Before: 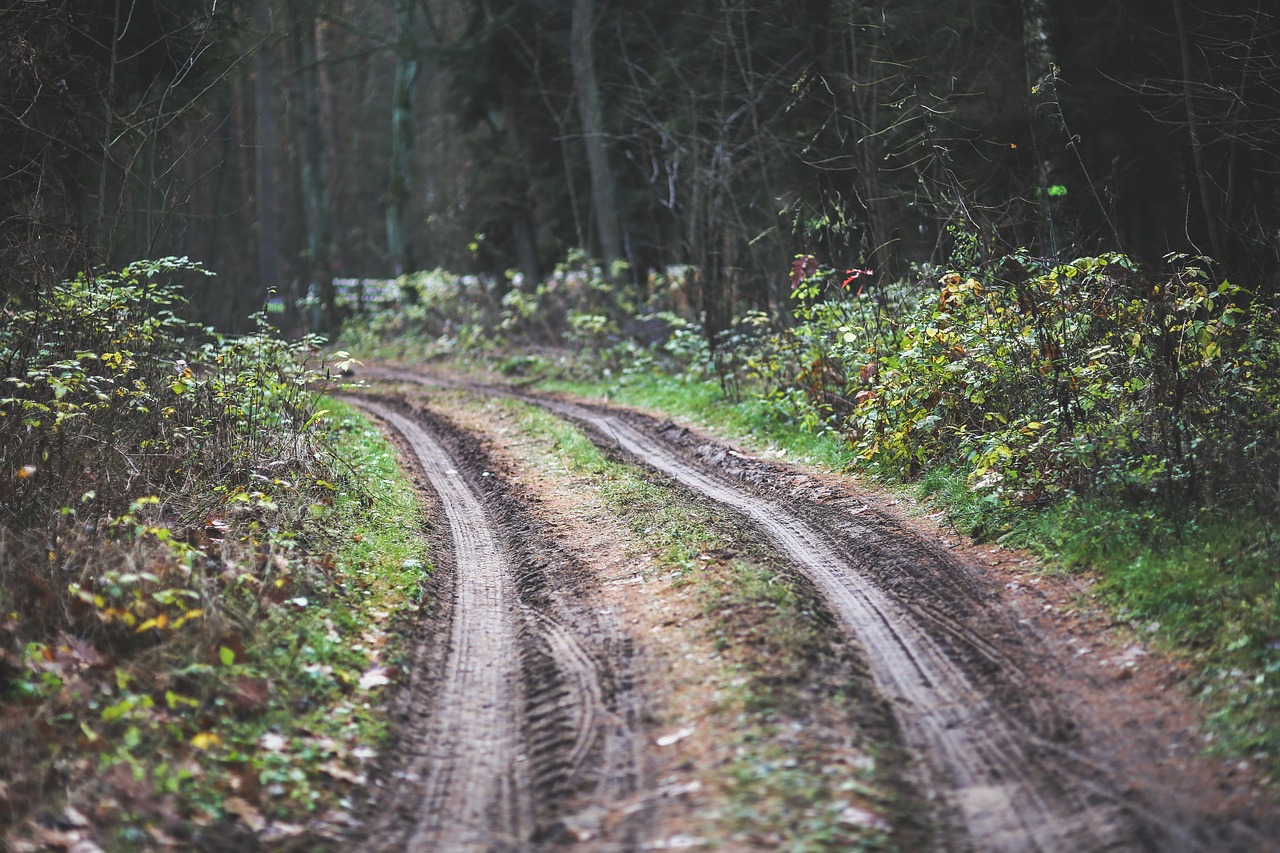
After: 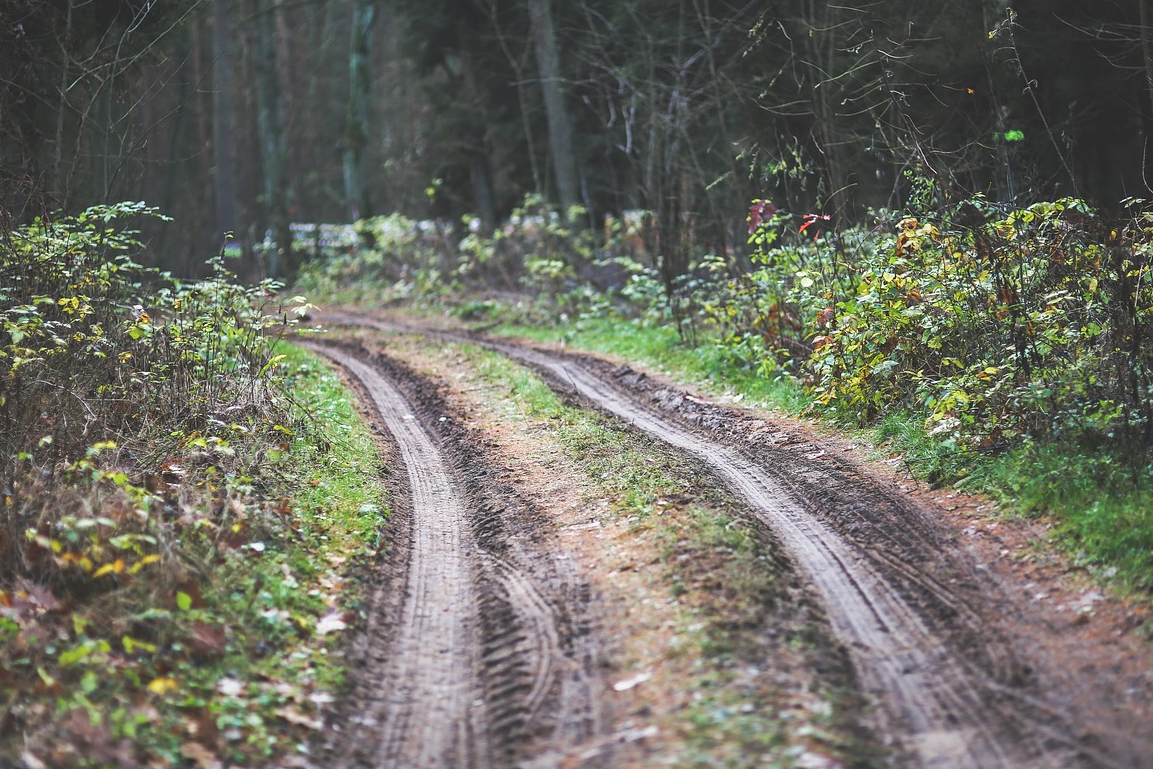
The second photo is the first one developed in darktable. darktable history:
levels: levels [0, 0.478, 1]
crop: left 3.4%, top 6.467%, right 6.488%, bottom 3.308%
